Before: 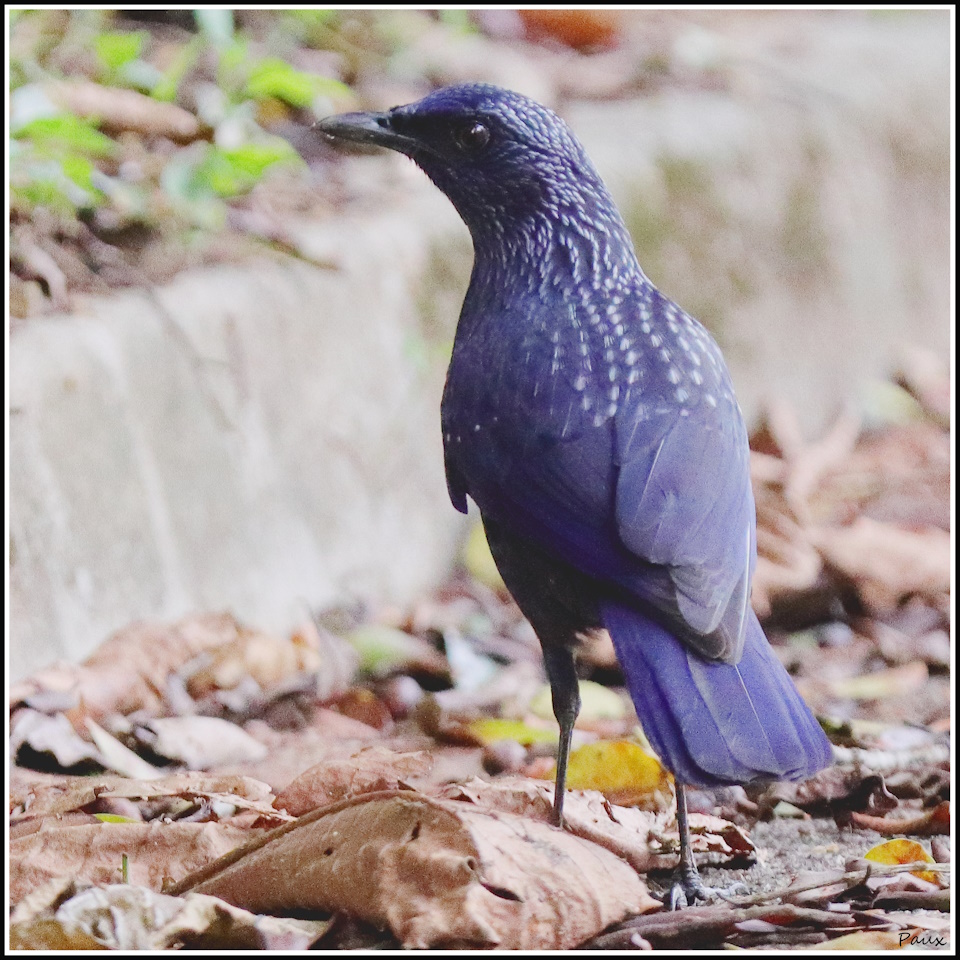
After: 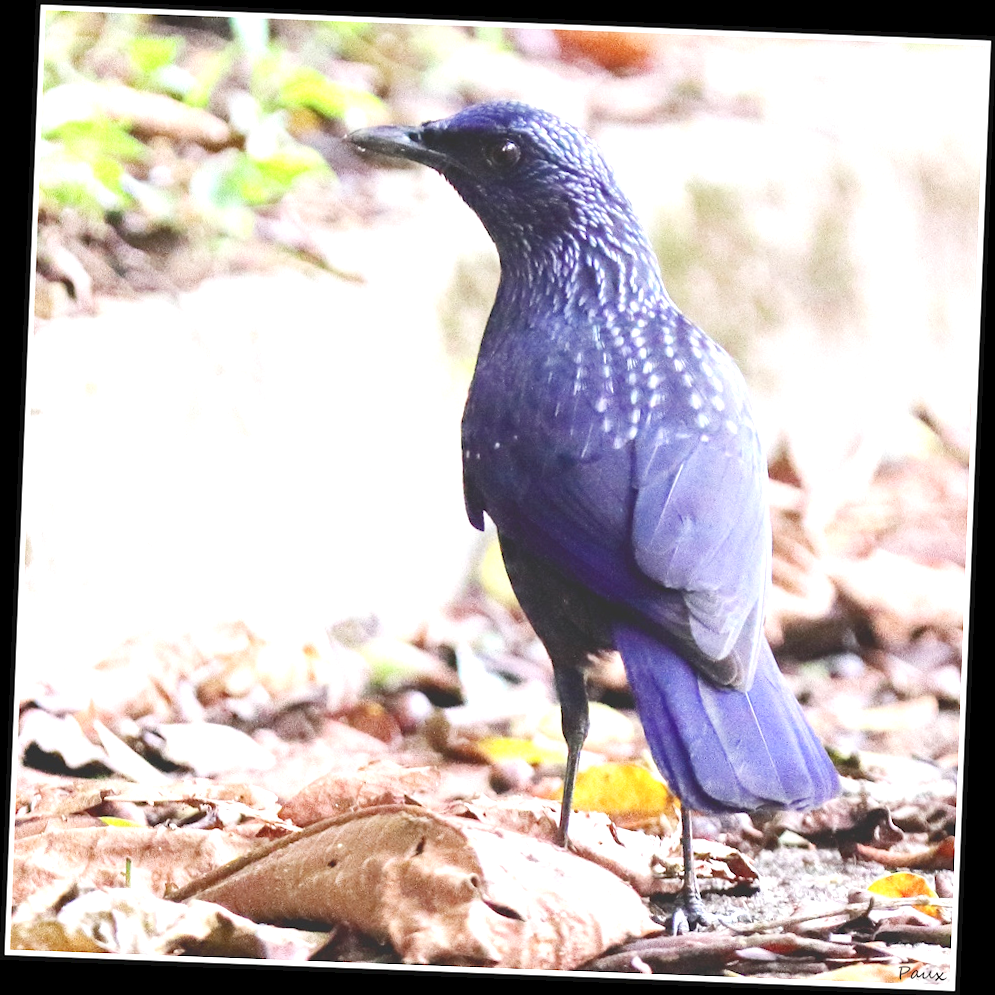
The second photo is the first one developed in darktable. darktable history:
contrast brightness saturation: saturation -0.05
exposure: exposure 1 EV, compensate highlight preservation false
rotate and perspective: rotation 2.17°, automatic cropping off
